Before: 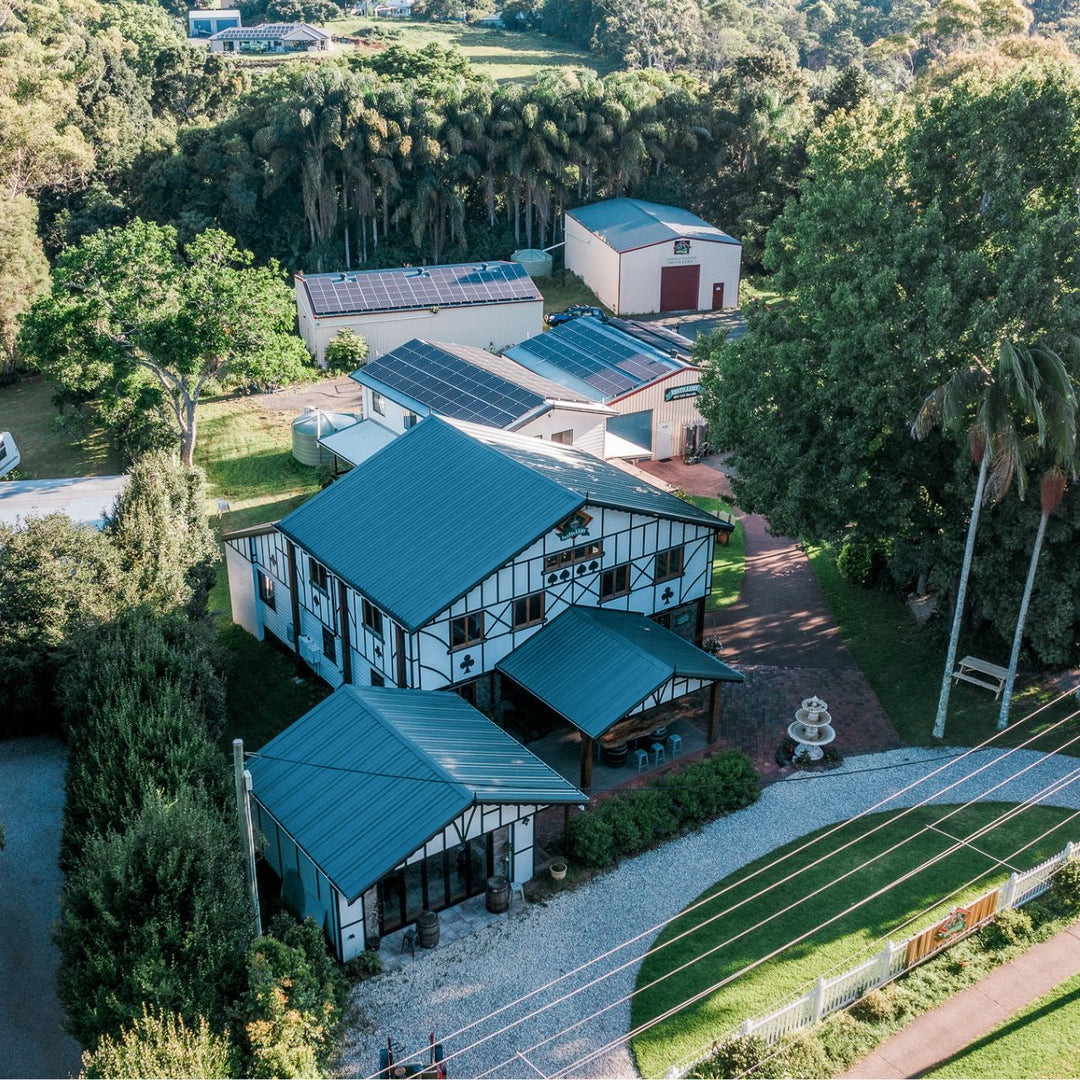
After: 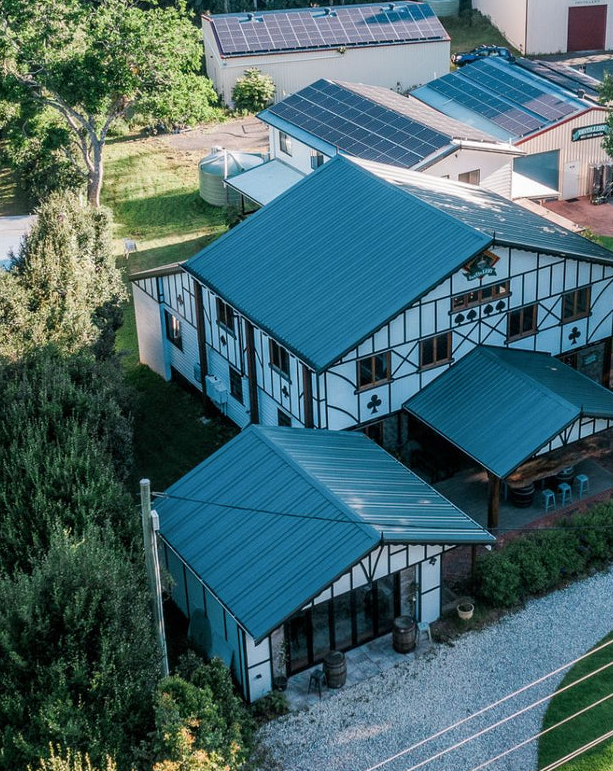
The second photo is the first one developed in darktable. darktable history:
crop: left 8.688%, top 24.106%, right 34.532%, bottom 4.423%
